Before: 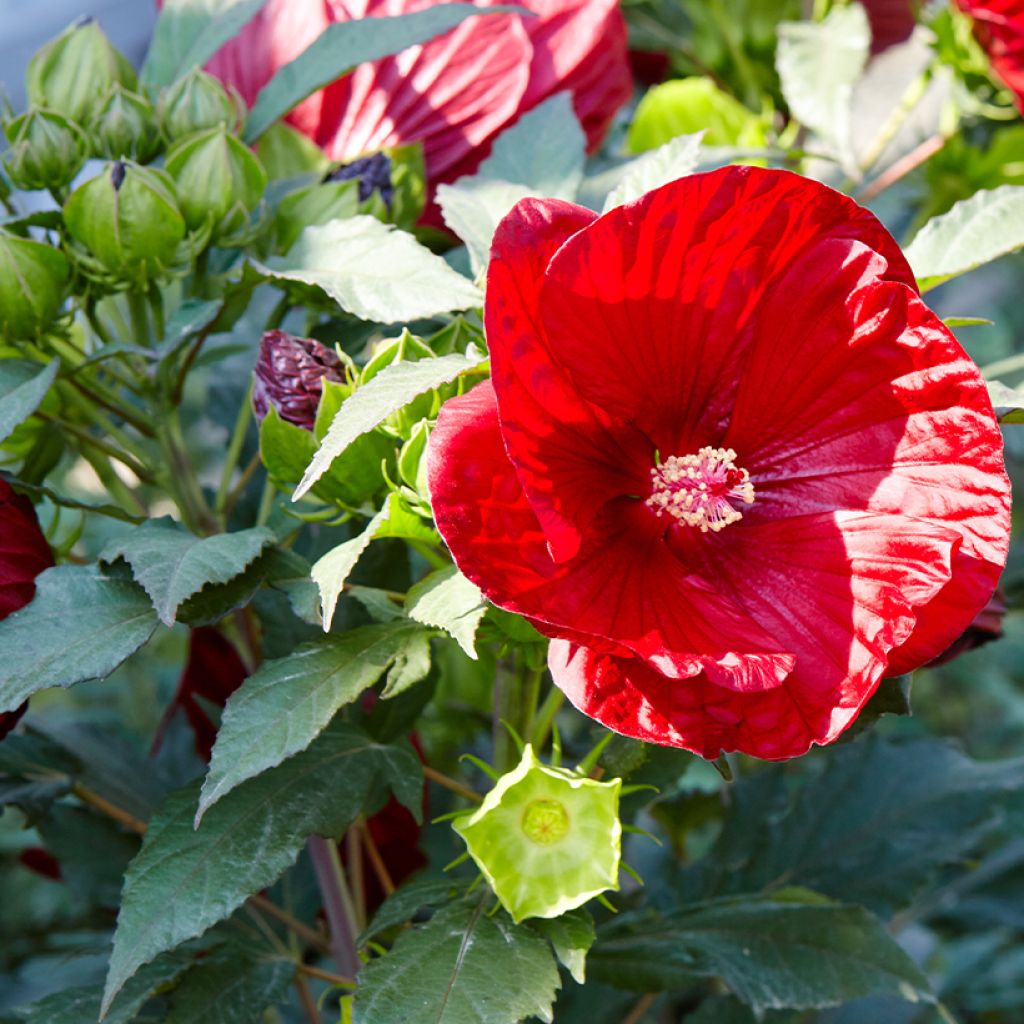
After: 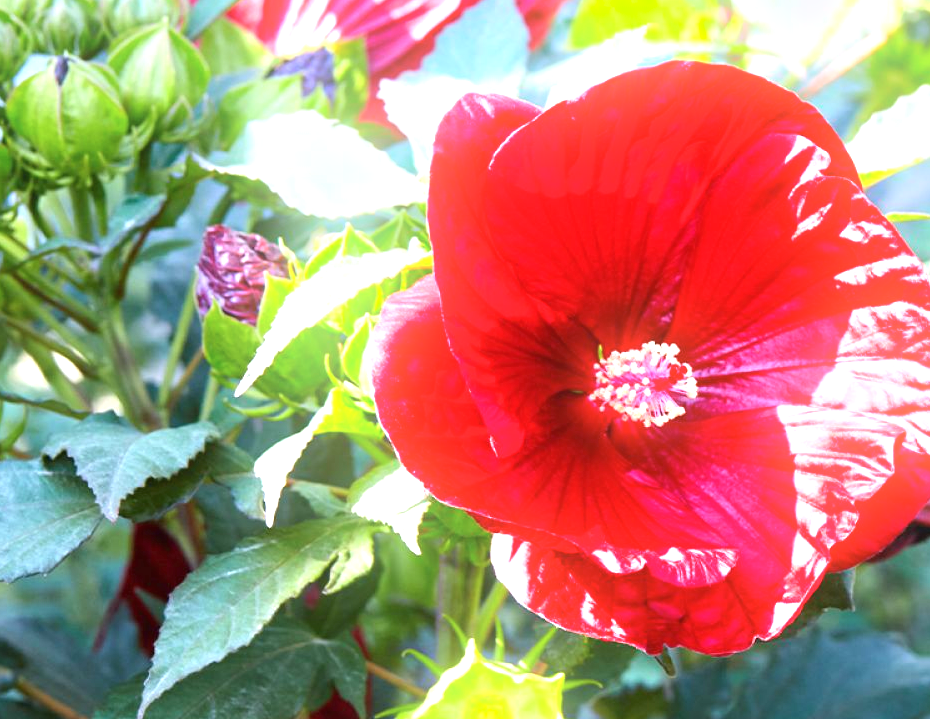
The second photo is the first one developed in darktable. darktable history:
bloom: size 9%, threshold 100%, strength 7%
exposure: black level correction 0, exposure 1.2 EV, compensate exposure bias true, compensate highlight preservation false
crop: left 5.596%, top 10.314%, right 3.534%, bottom 19.395%
color calibration: illuminant as shot in camera, x 0.358, y 0.373, temperature 4628.91 K
